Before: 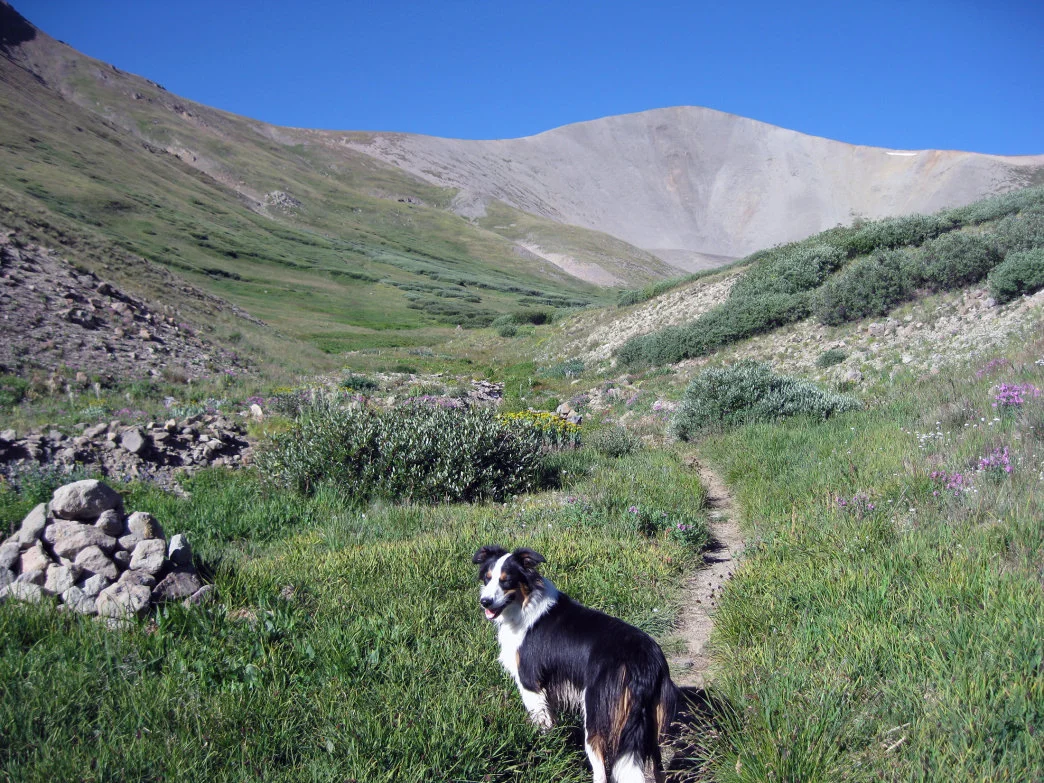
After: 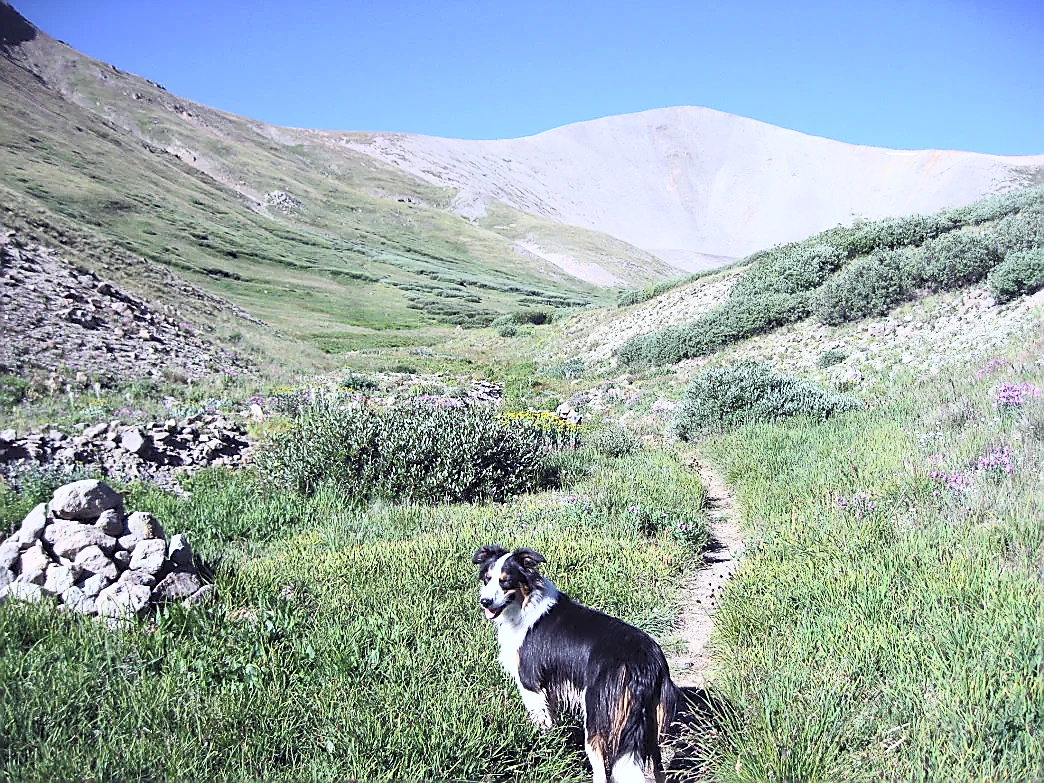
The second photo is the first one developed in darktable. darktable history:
contrast brightness saturation: contrast 0.39, brightness 0.53
white balance: red 0.976, blue 1.04
sharpen: radius 1.4, amount 1.25, threshold 0.7
